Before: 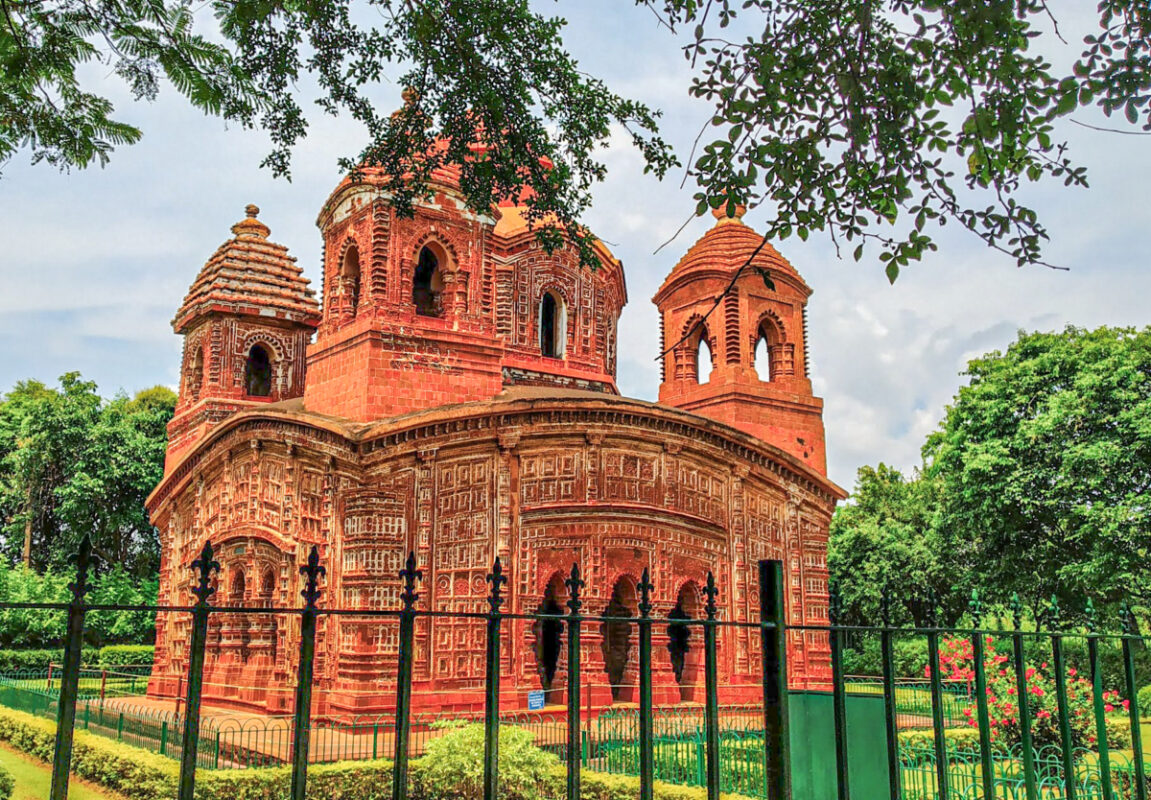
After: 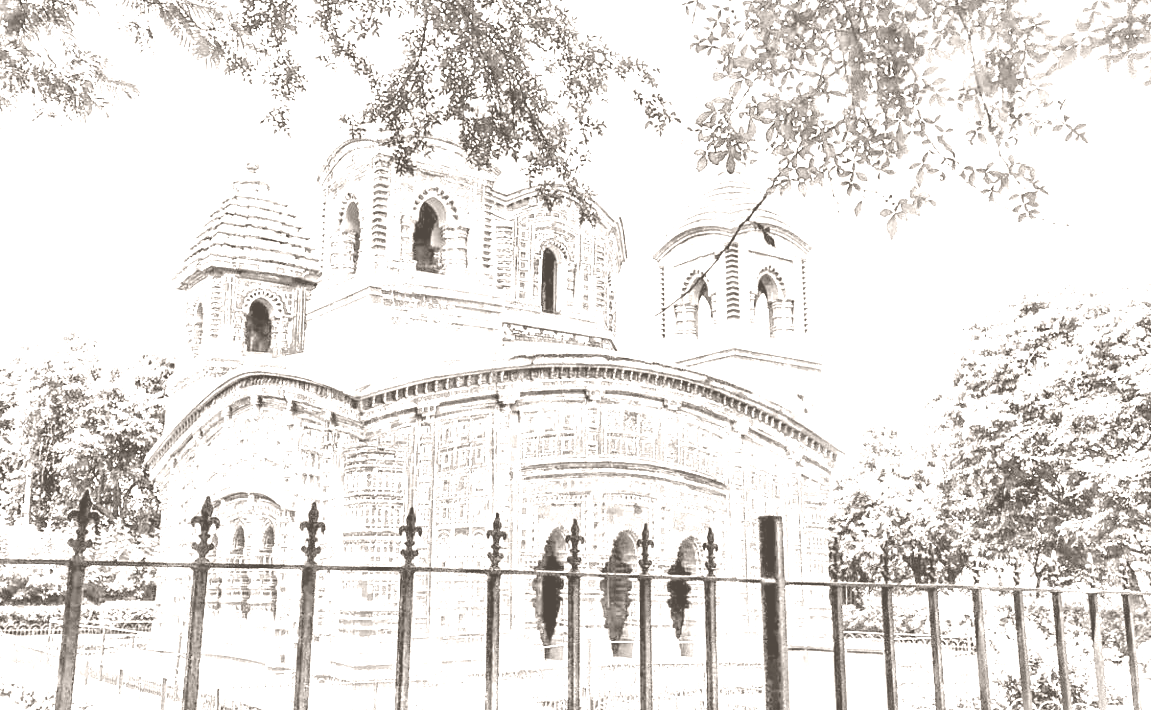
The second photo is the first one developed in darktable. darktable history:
colorize: hue 34.49°, saturation 35.33%, source mix 100%, lightness 55%, version 1
color balance: lift [0.991, 1, 1, 1], gamma [0.996, 1, 1, 1], input saturation 98.52%, contrast 20.34%, output saturation 103.72%
crop and rotate: top 5.609%, bottom 5.609%
exposure: black level correction 0, exposure 1.675 EV, compensate exposure bias true, compensate highlight preservation false
